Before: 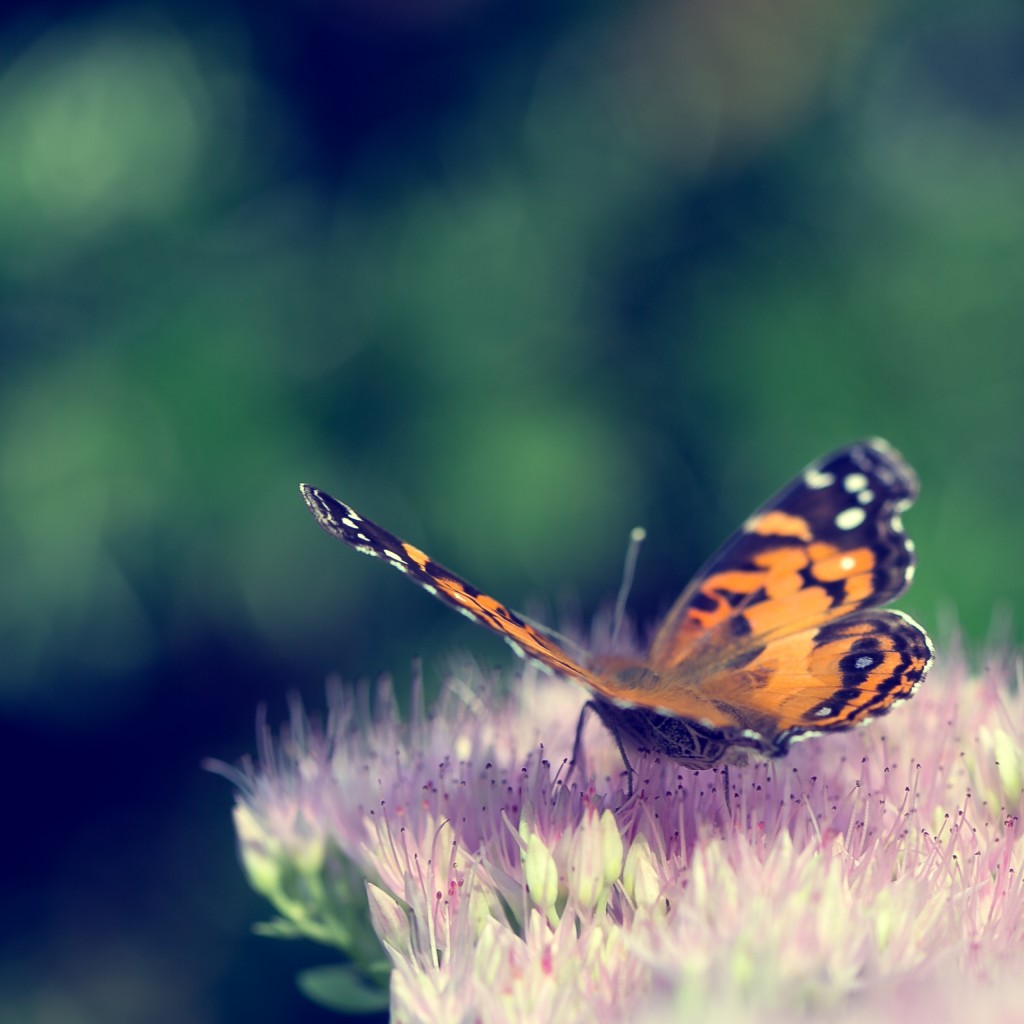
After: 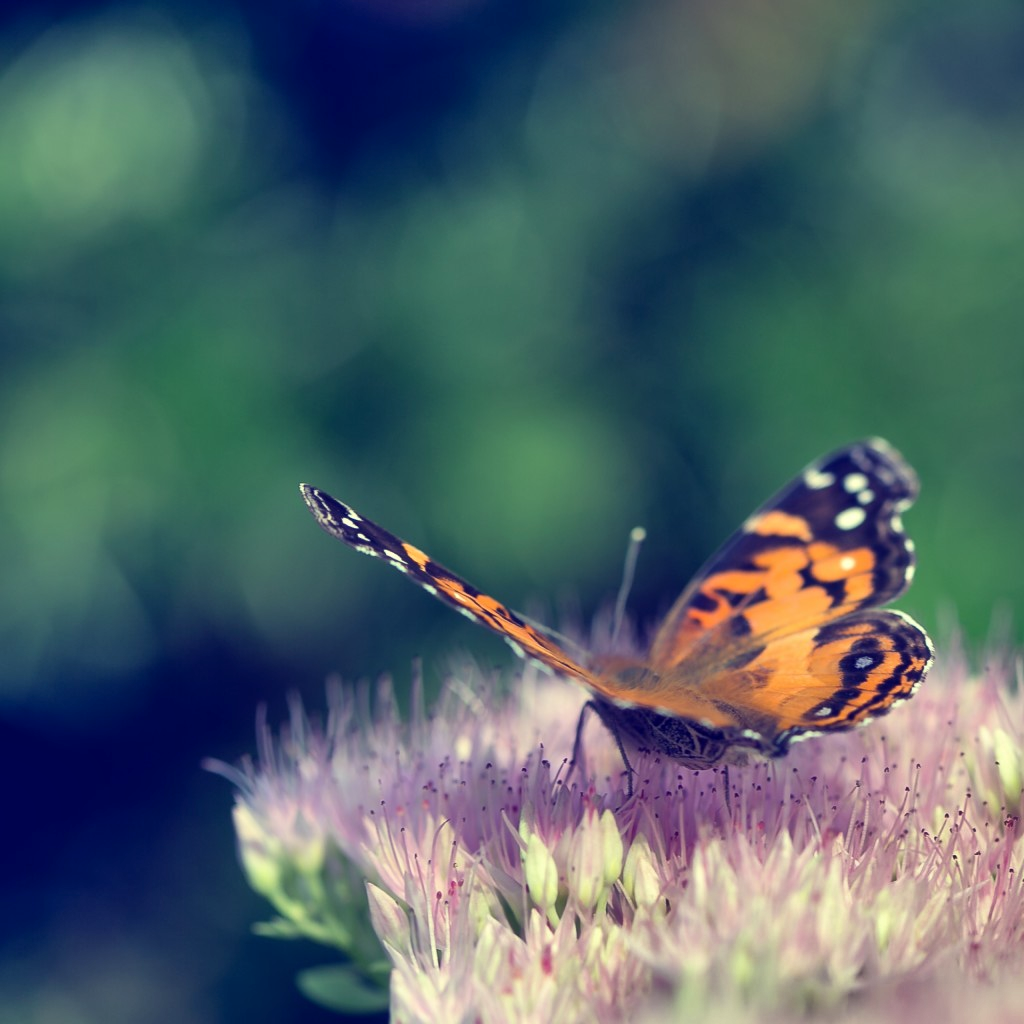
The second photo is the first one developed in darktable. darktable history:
shadows and highlights: radius 108.63, shadows 43.94, highlights -66.92, low approximation 0.01, soften with gaussian
